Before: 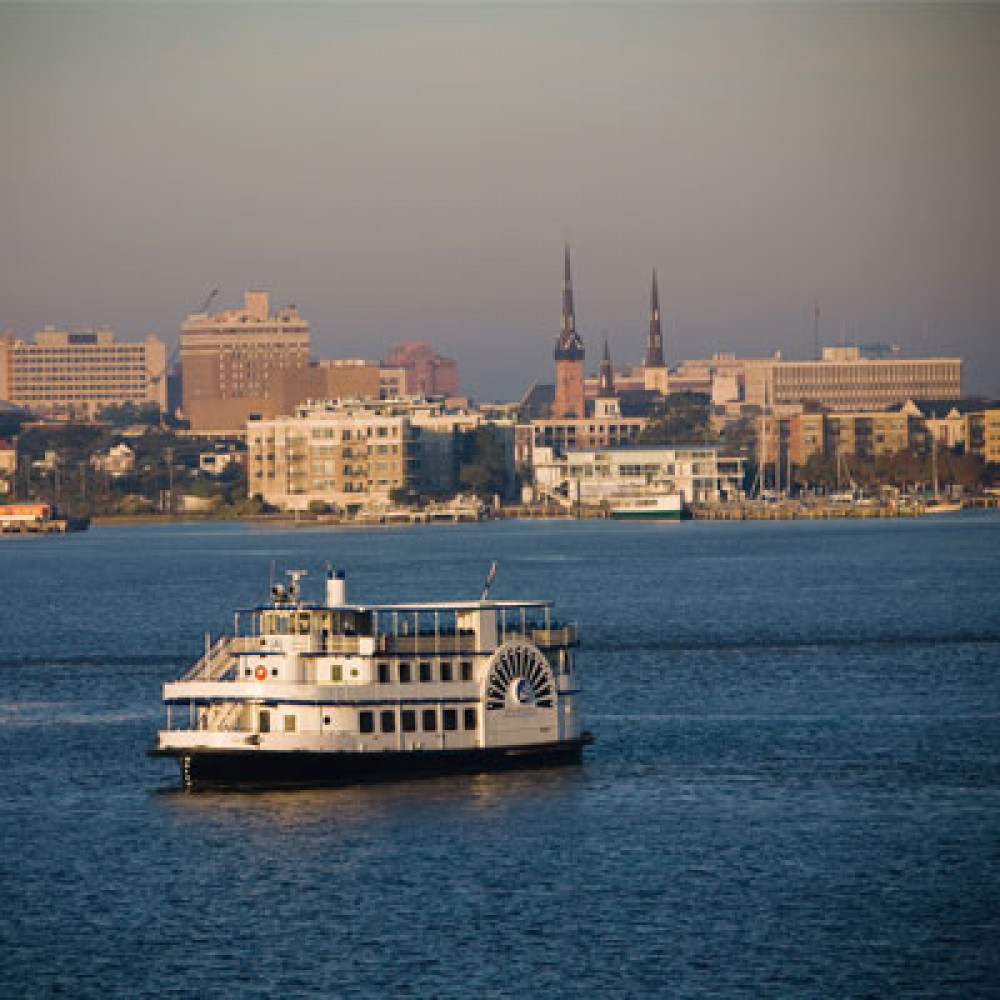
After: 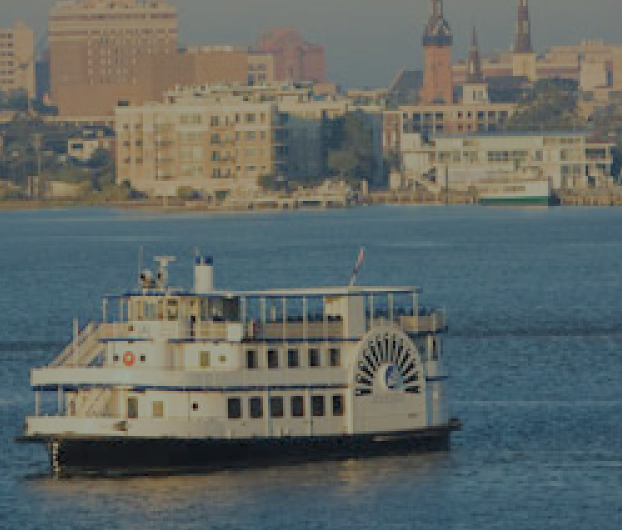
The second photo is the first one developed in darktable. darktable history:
filmic rgb: black relative exposure -13.98 EV, white relative exposure 7.96 EV, hardness 3.73, latitude 49.85%, contrast 0.509
crop: left 13.275%, top 31.433%, right 24.486%, bottom 15.531%
color correction: highlights a* -8.29, highlights b* 3.43
